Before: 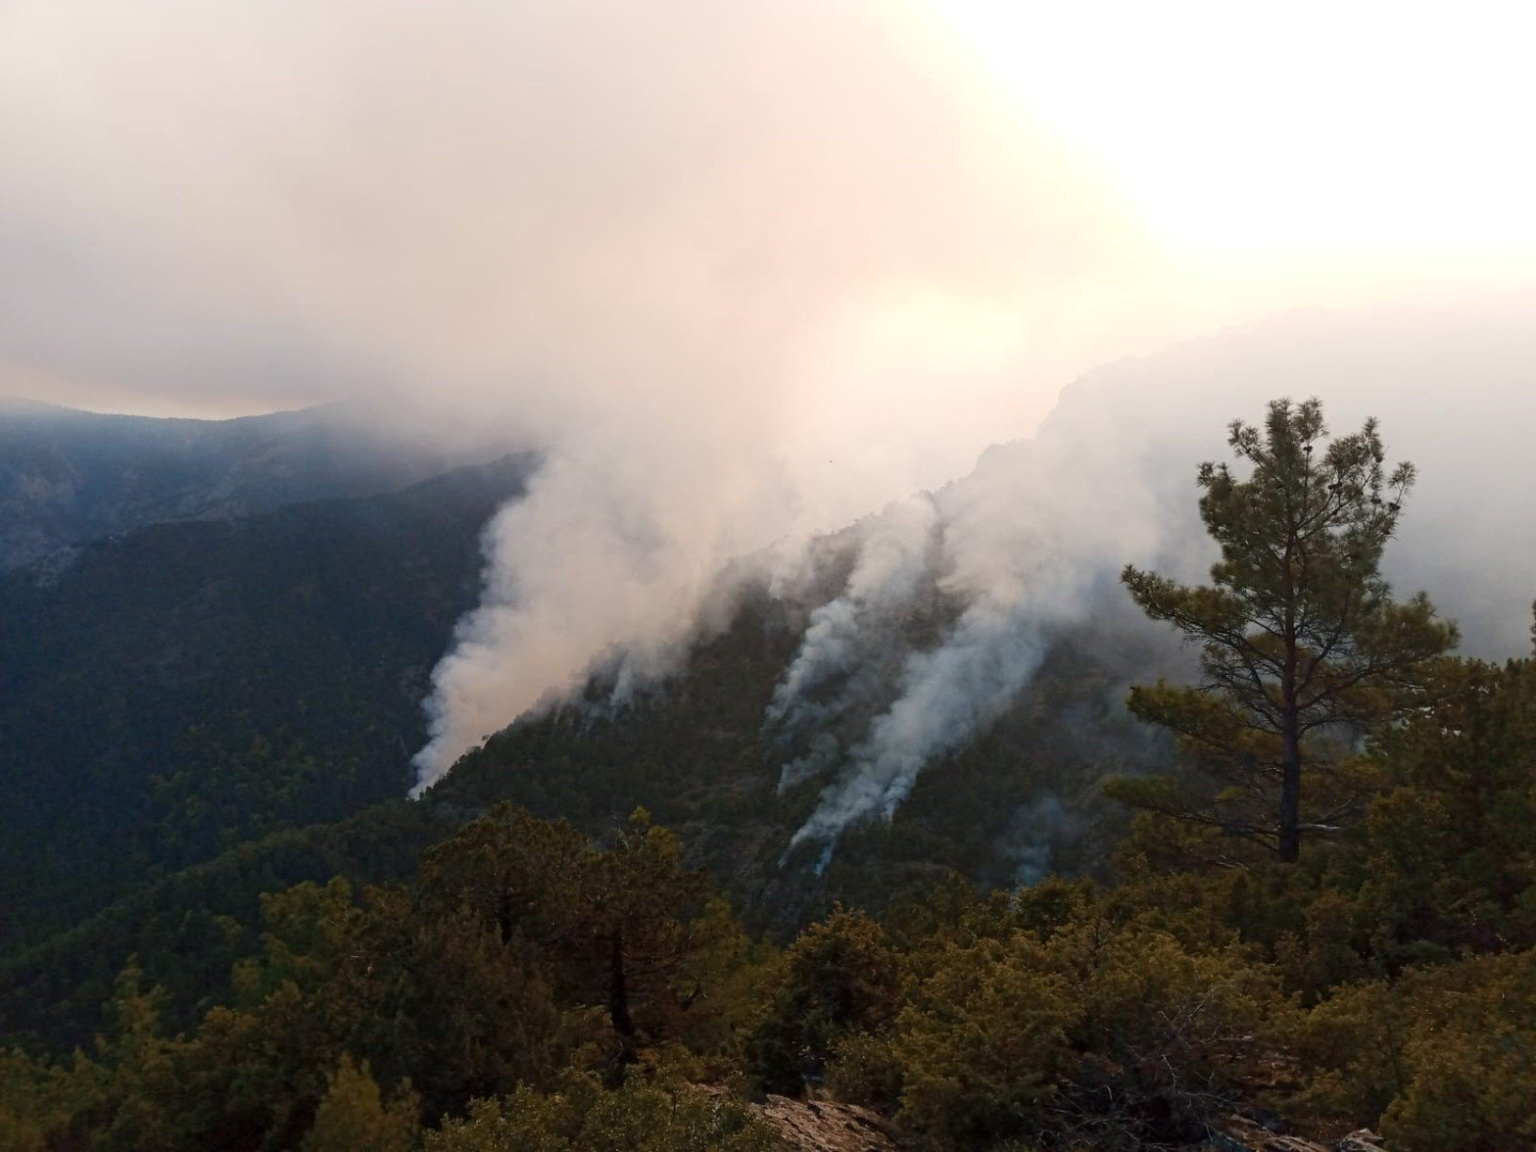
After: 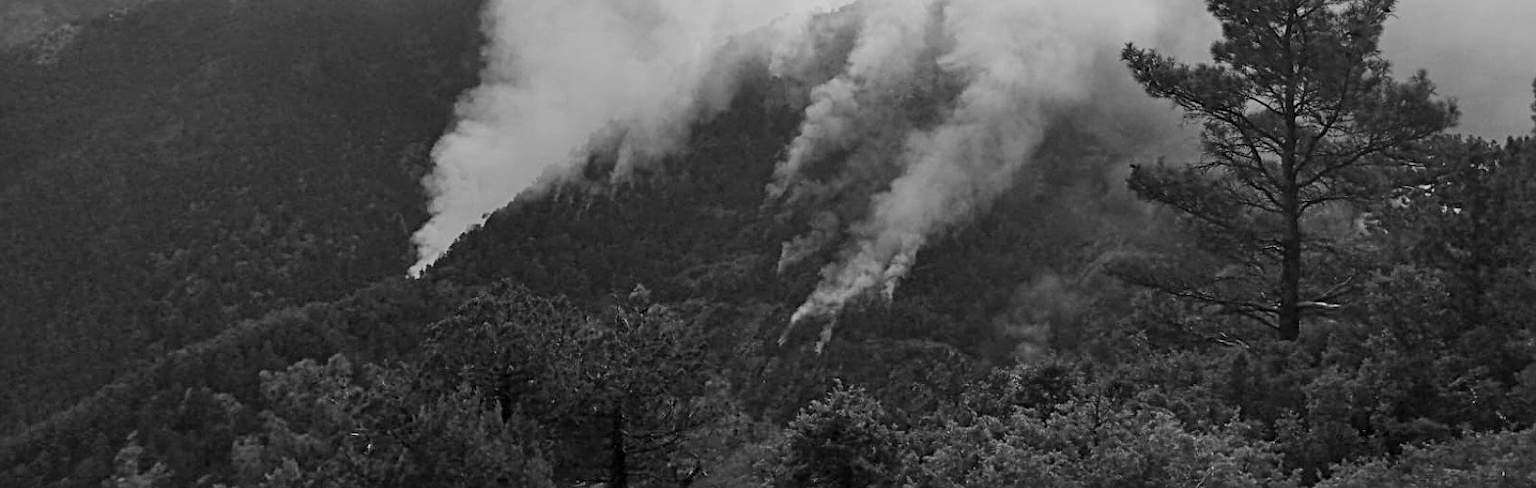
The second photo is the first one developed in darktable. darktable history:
contrast brightness saturation: saturation -0.988
crop: top 45.378%, bottom 12.179%
sharpen: radius 2.737
shadows and highlights: soften with gaussian
